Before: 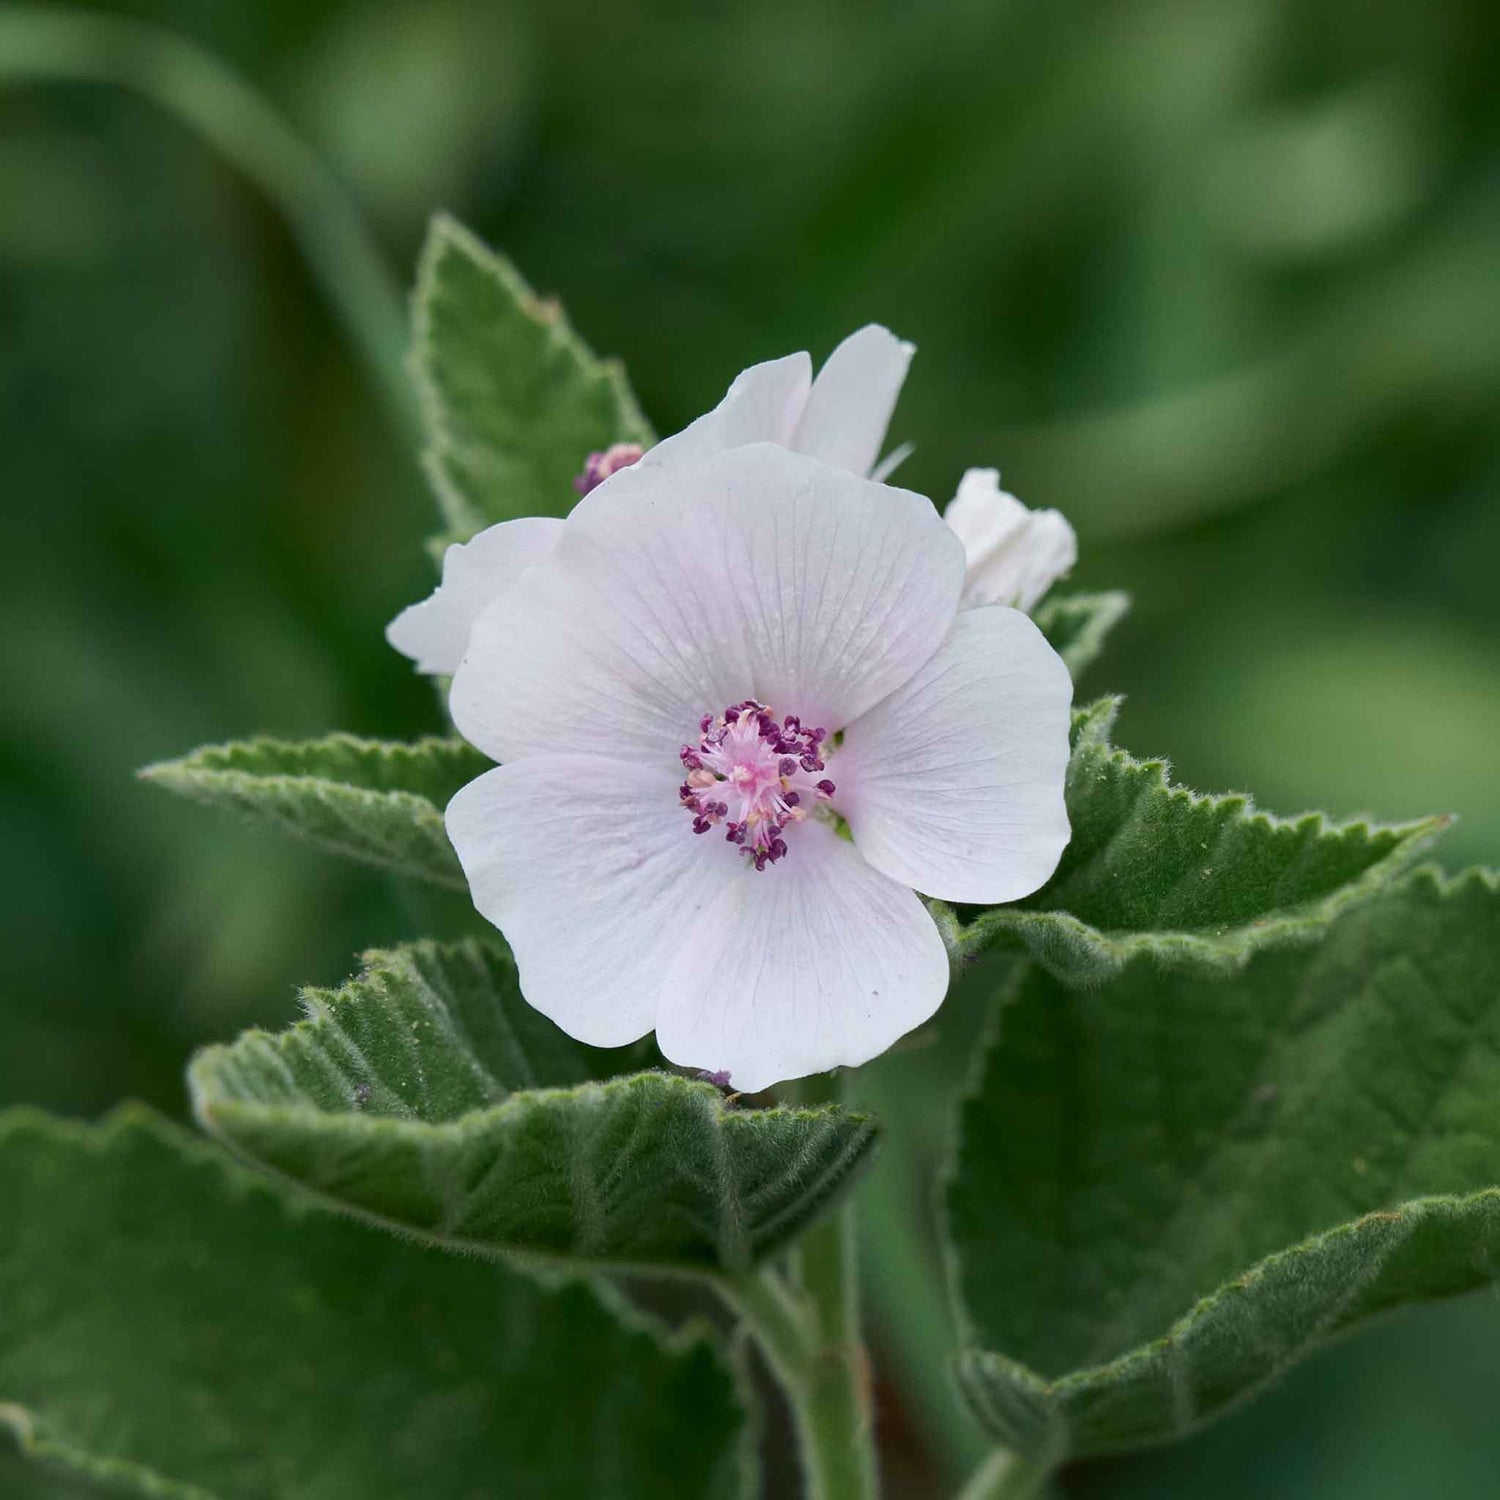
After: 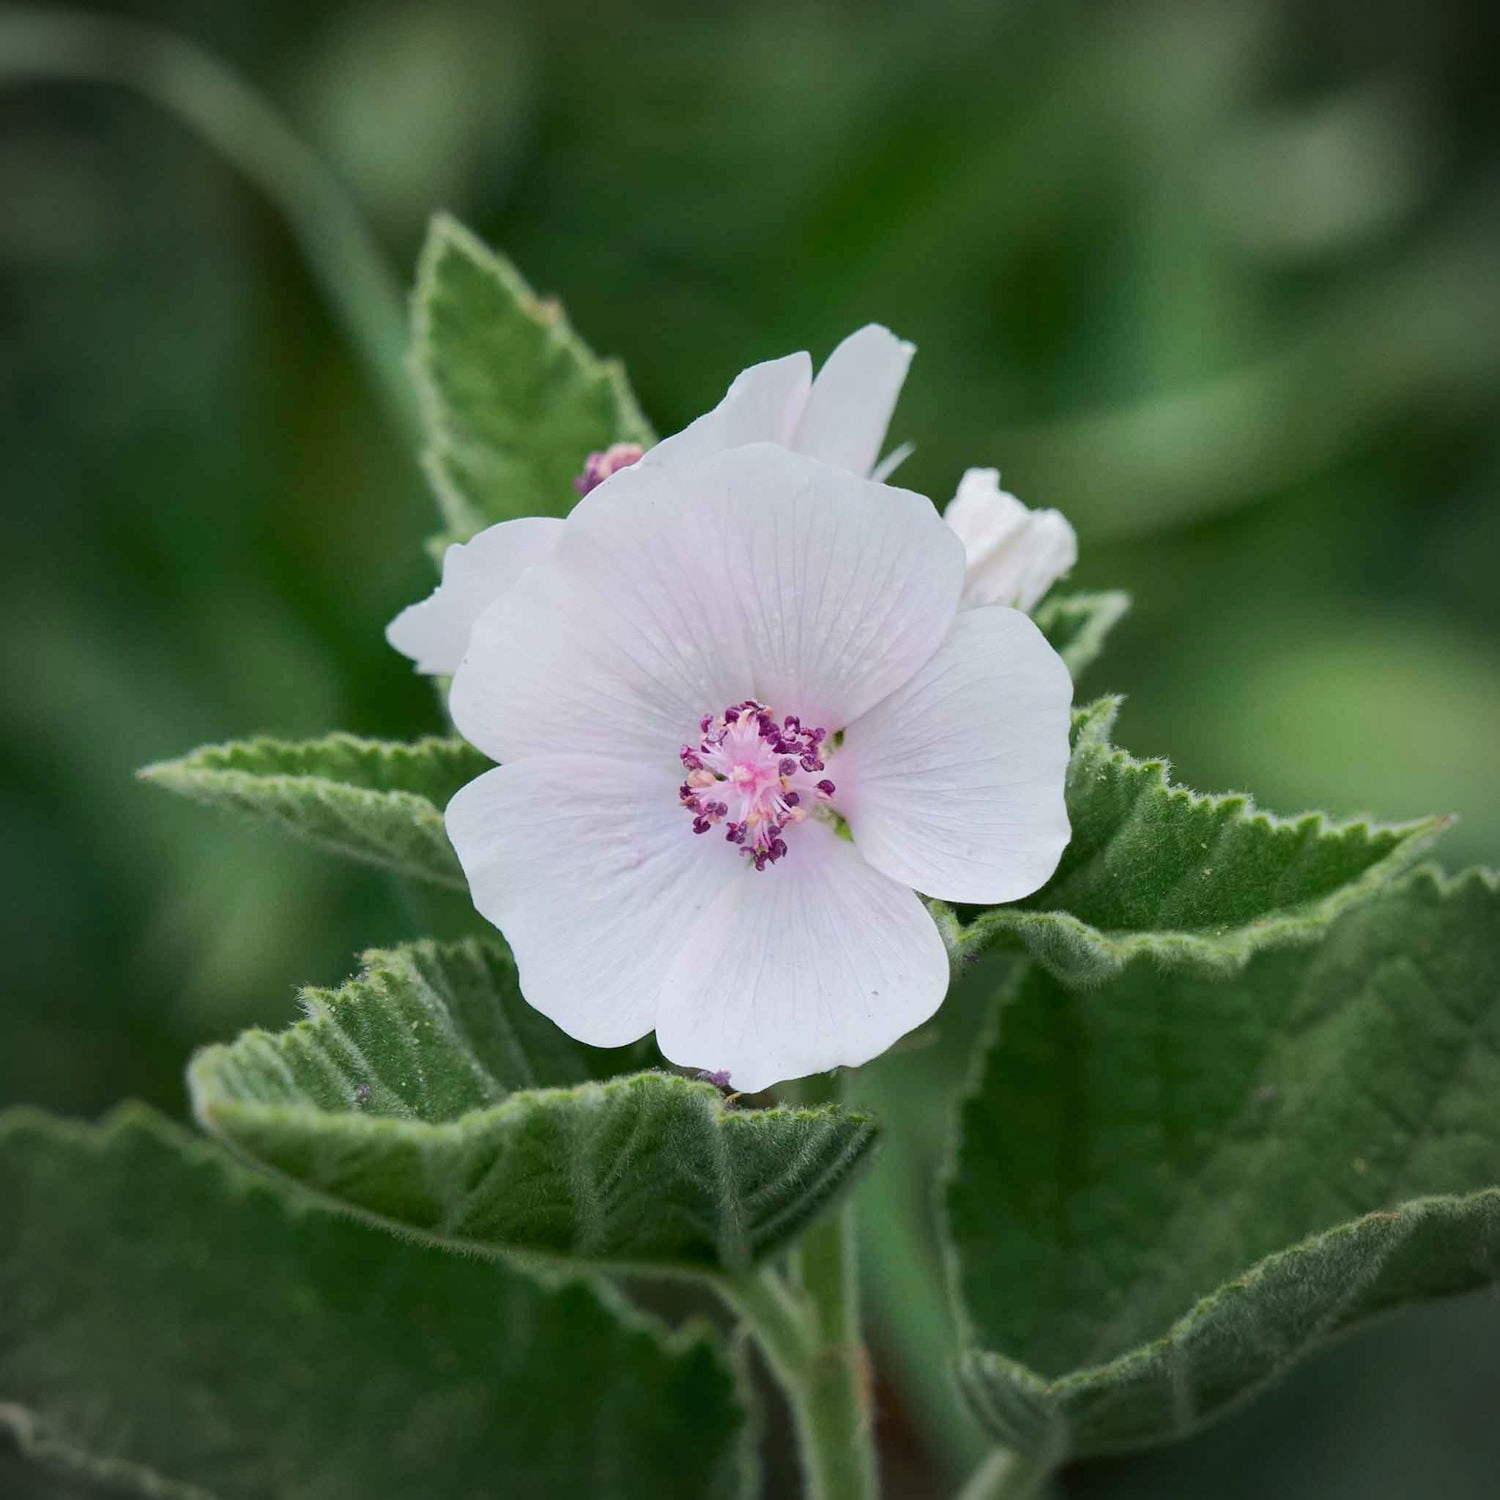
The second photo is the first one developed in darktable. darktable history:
base curve: curves: ch0 [(0, 0) (0.262, 0.32) (0.722, 0.705) (1, 1)]
vignetting: fall-off start 79.88%
